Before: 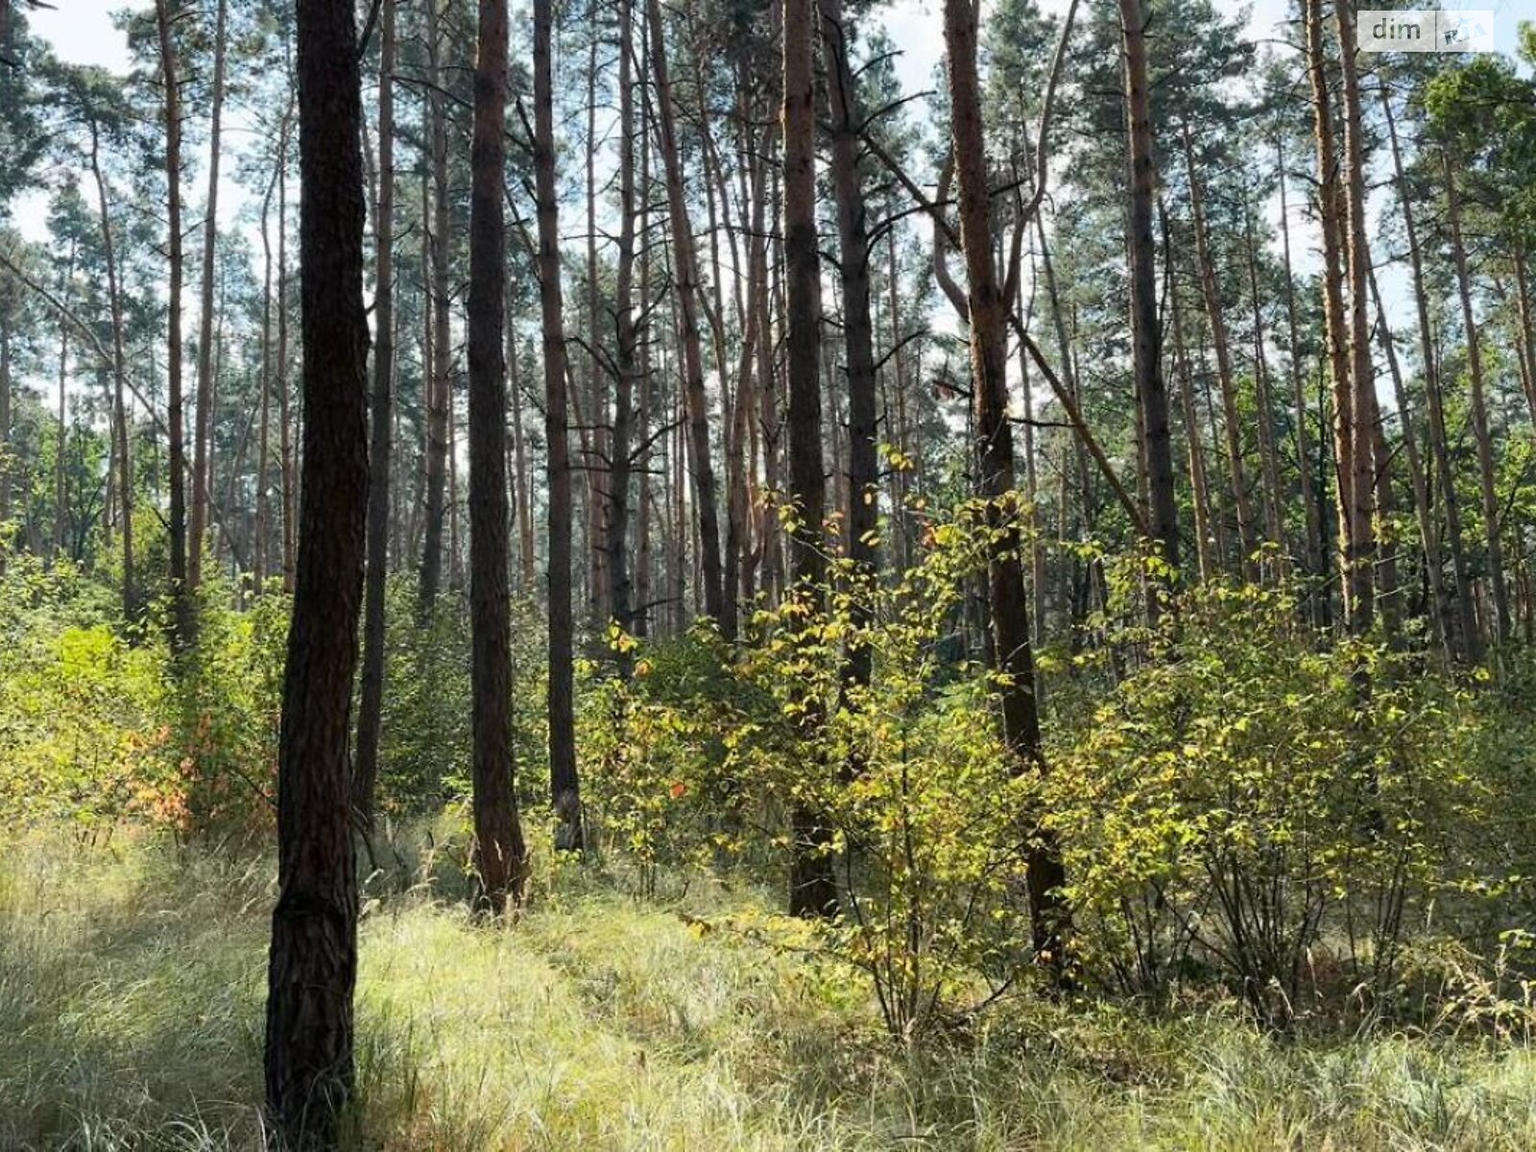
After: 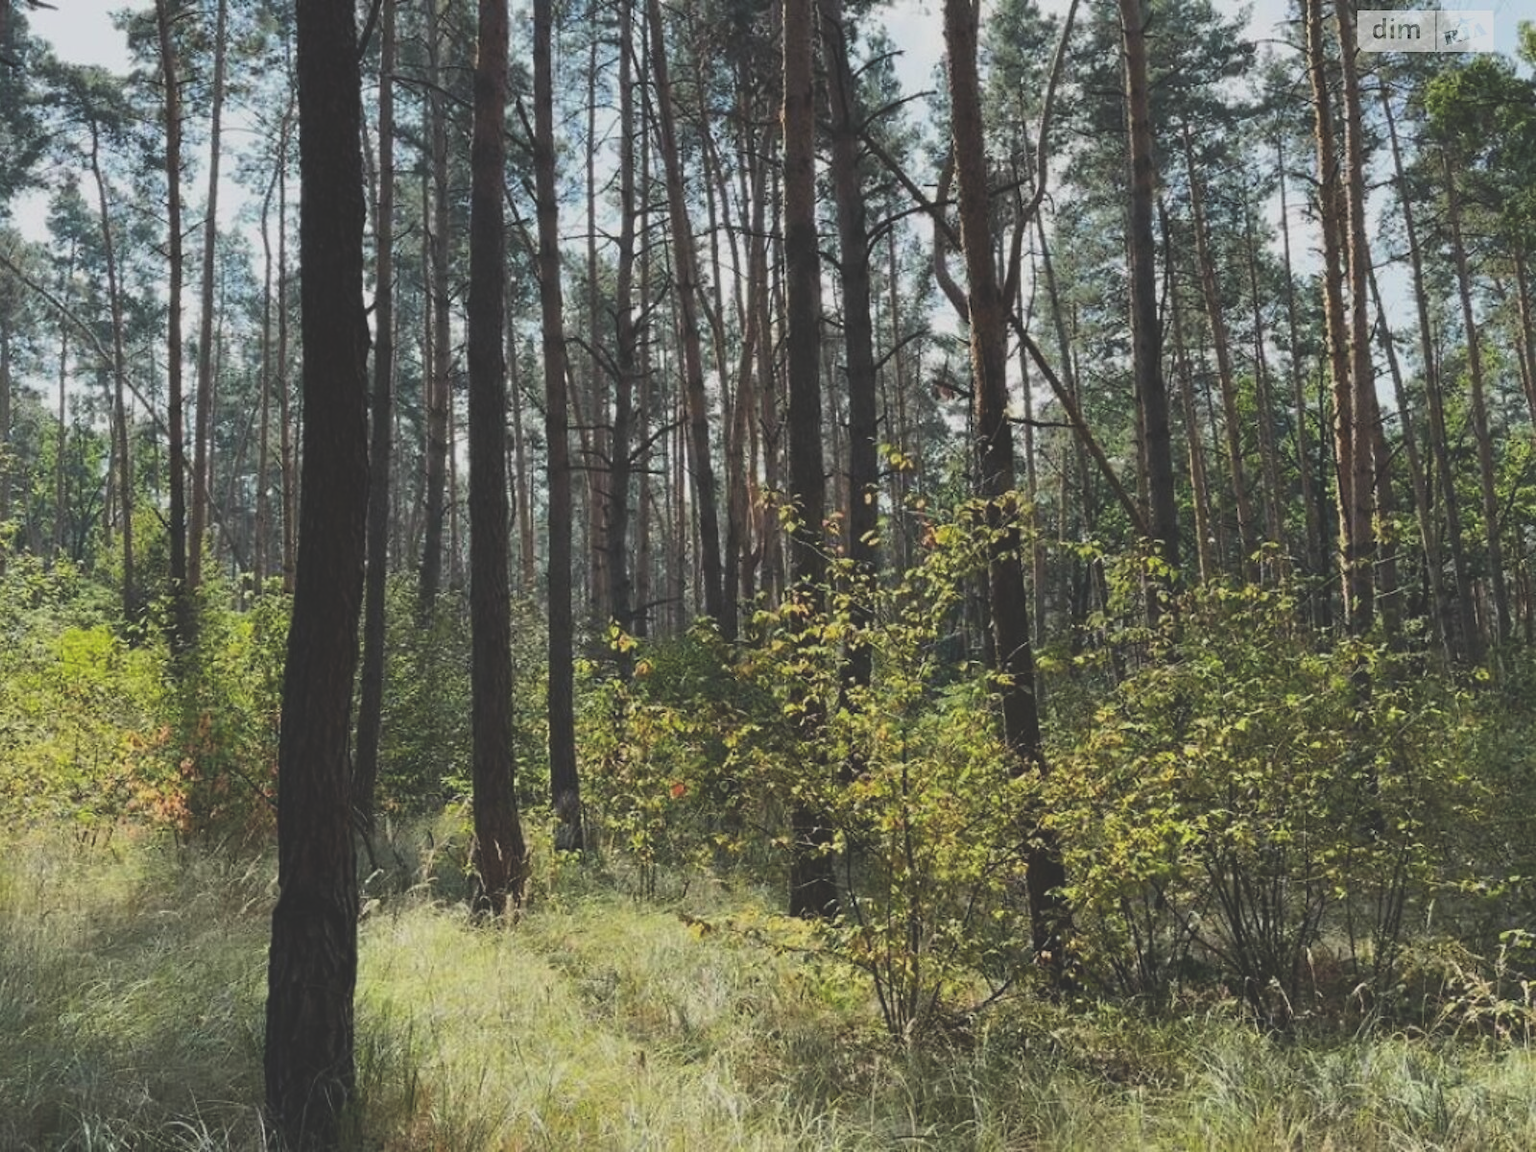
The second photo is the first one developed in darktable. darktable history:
exposure: black level correction -0.038, exposure -0.494 EV, compensate exposure bias true, compensate highlight preservation false
